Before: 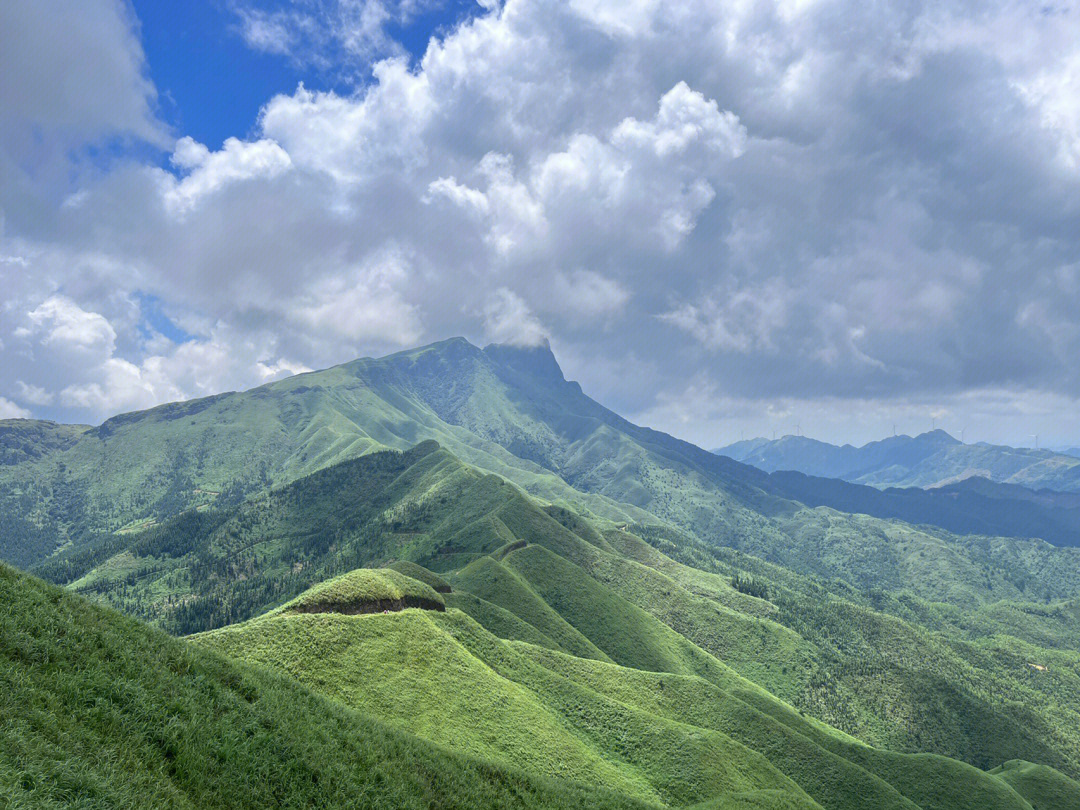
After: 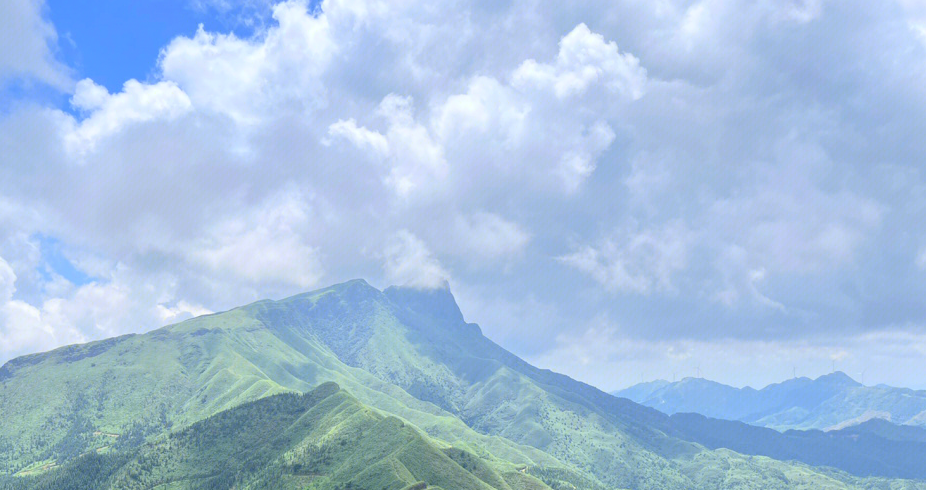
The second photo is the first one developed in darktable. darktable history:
crop and rotate: left 9.31%, top 7.259%, right 4.915%, bottom 32.135%
contrast brightness saturation: contrast 0.095, brightness 0.295, saturation 0.138
